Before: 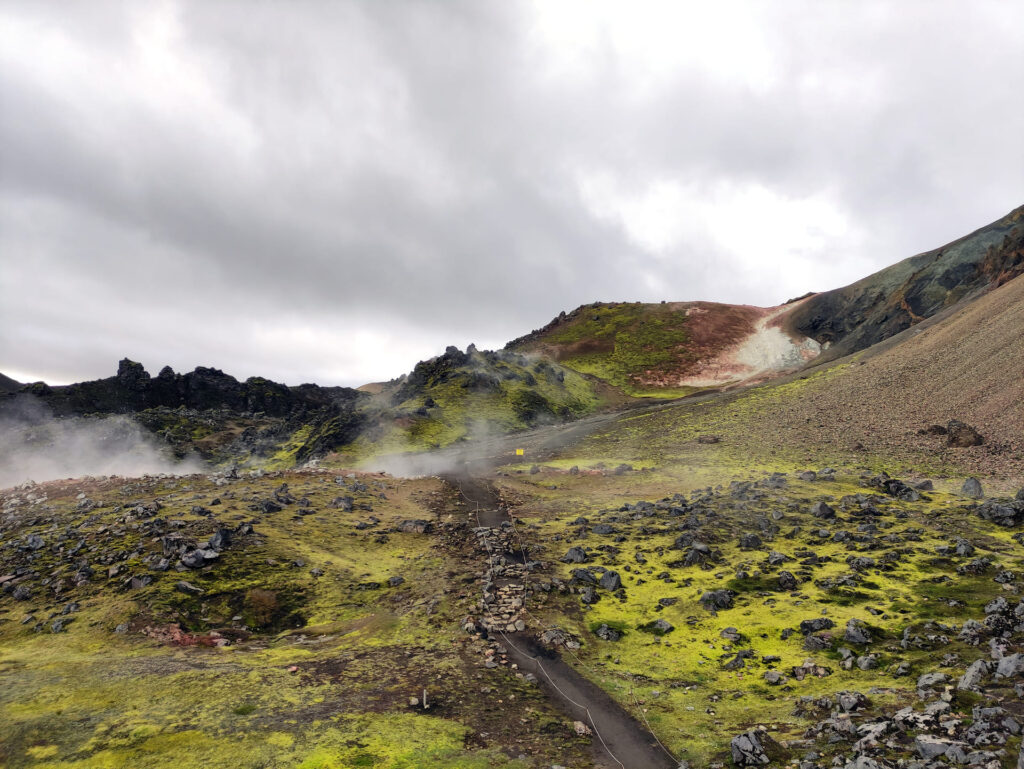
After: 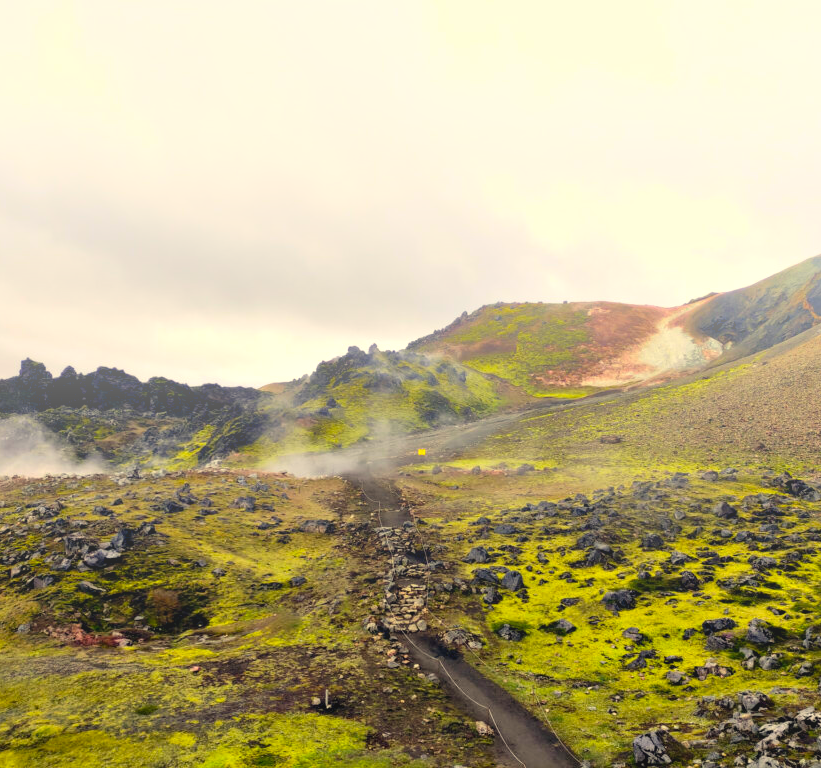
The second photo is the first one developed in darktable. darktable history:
crop and rotate: left 9.597%, right 10.195%
exposure: compensate highlight preservation false
color balance: output saturation 110%
contrast equalizer: octaves 7, y [[0.528, 0.548, 0.563, 0.562, 0.546, 0.526], [0.55 ×6], [0 ×6], [0 ×6], [0 ×6]]
color correction: highlights a* 1.39, highlights b* 17.83
bloom: size 40%
